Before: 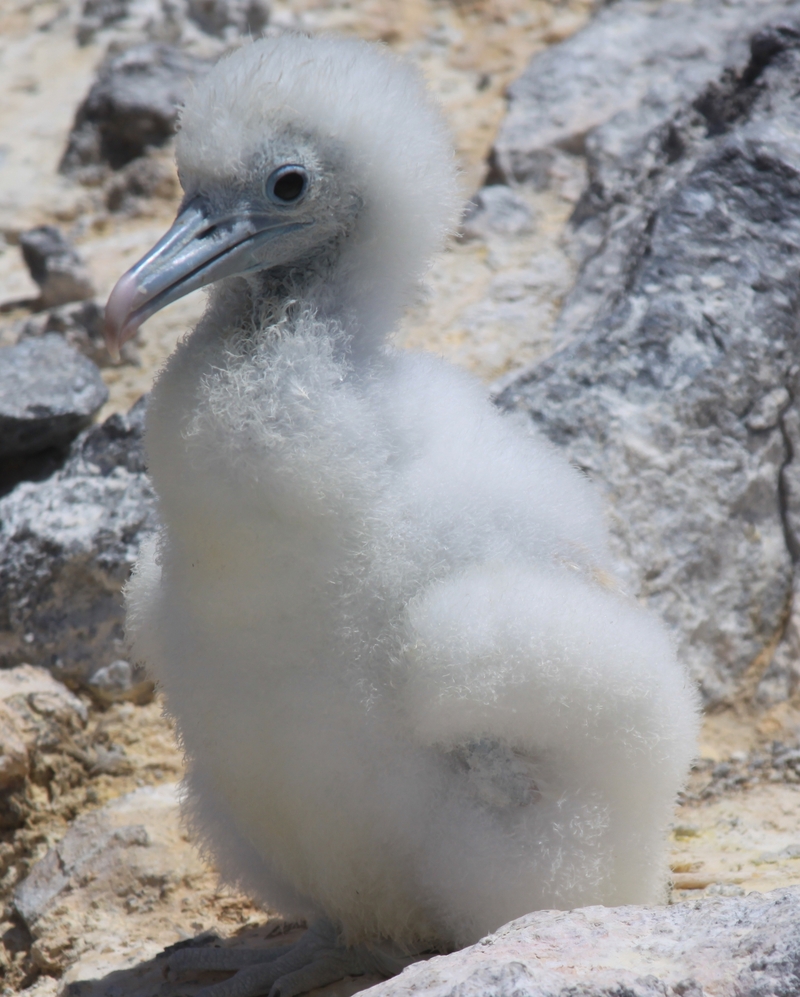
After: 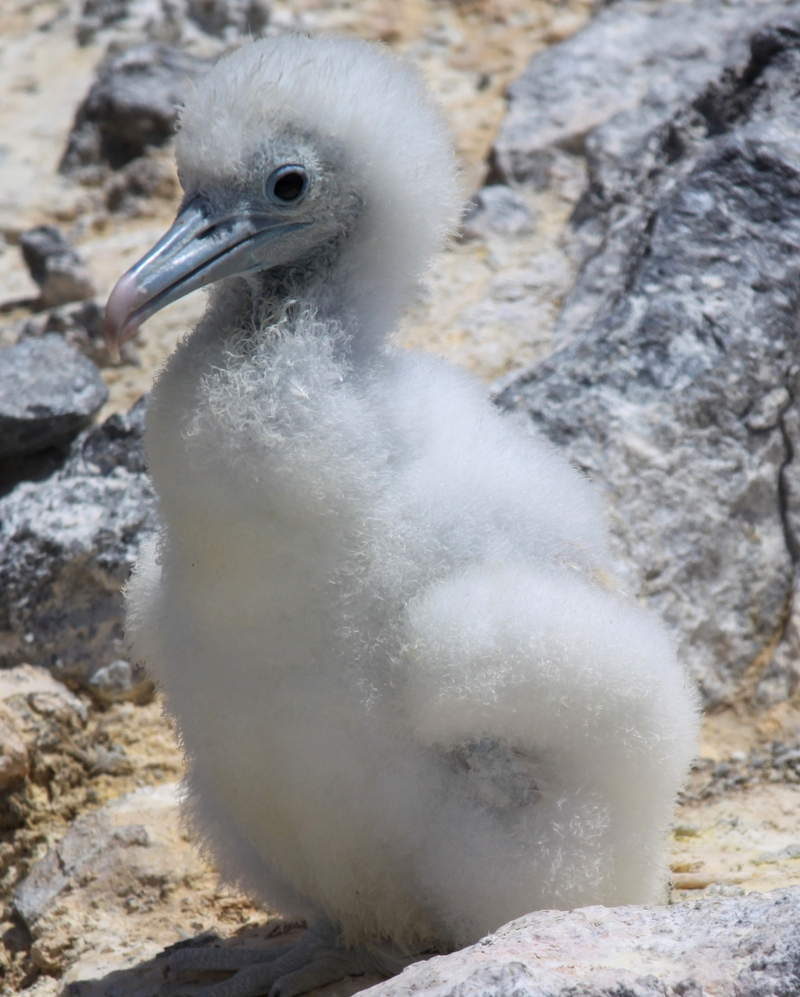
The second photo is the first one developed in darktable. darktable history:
color balance rgb: linear chroma grading › global chroma 4.88%, perceptual saturation grading › global saturation -0.818%, global vibrance 12.815%
local contrast: on, module defaults
